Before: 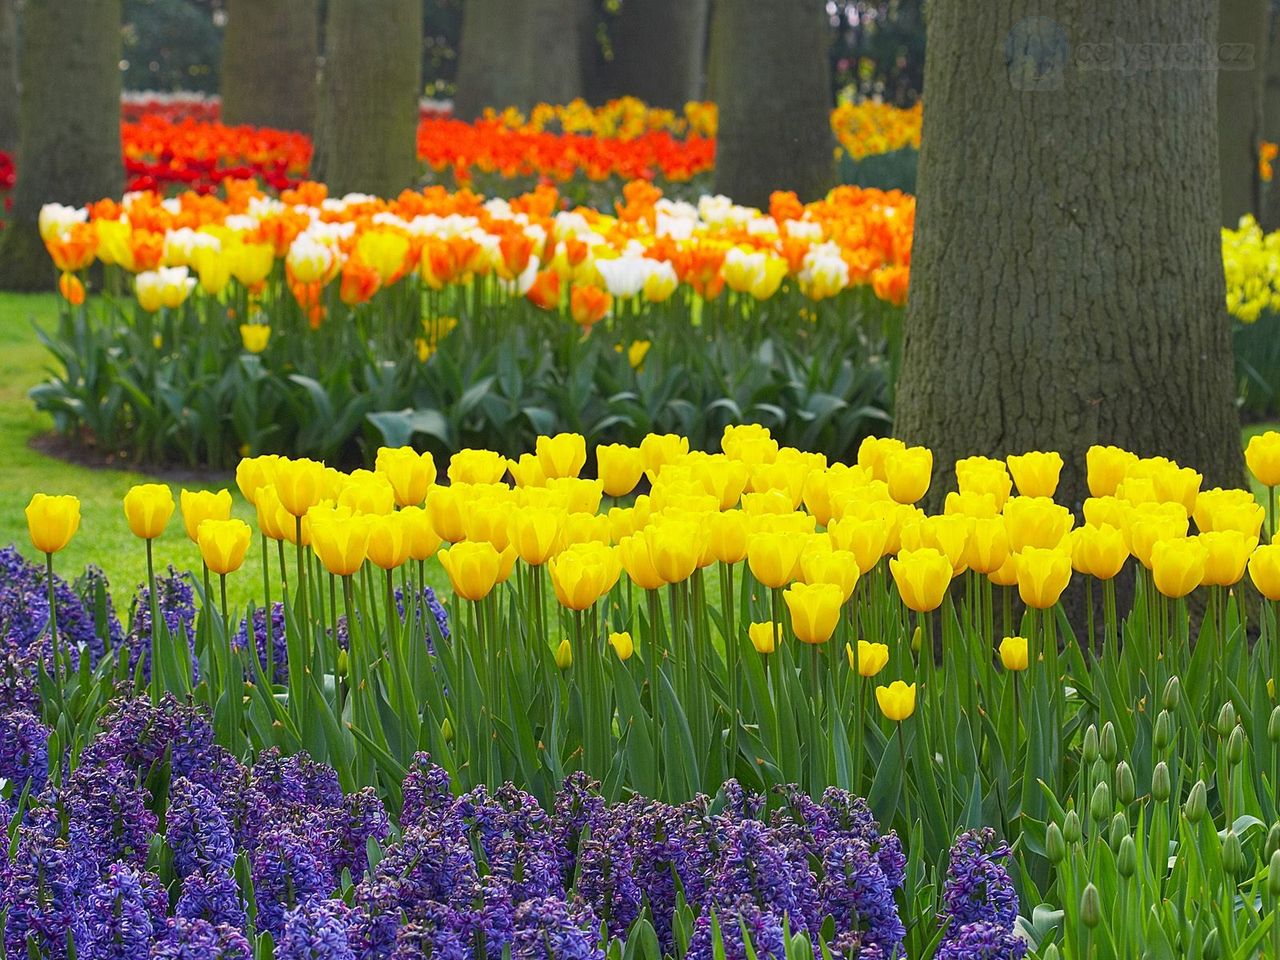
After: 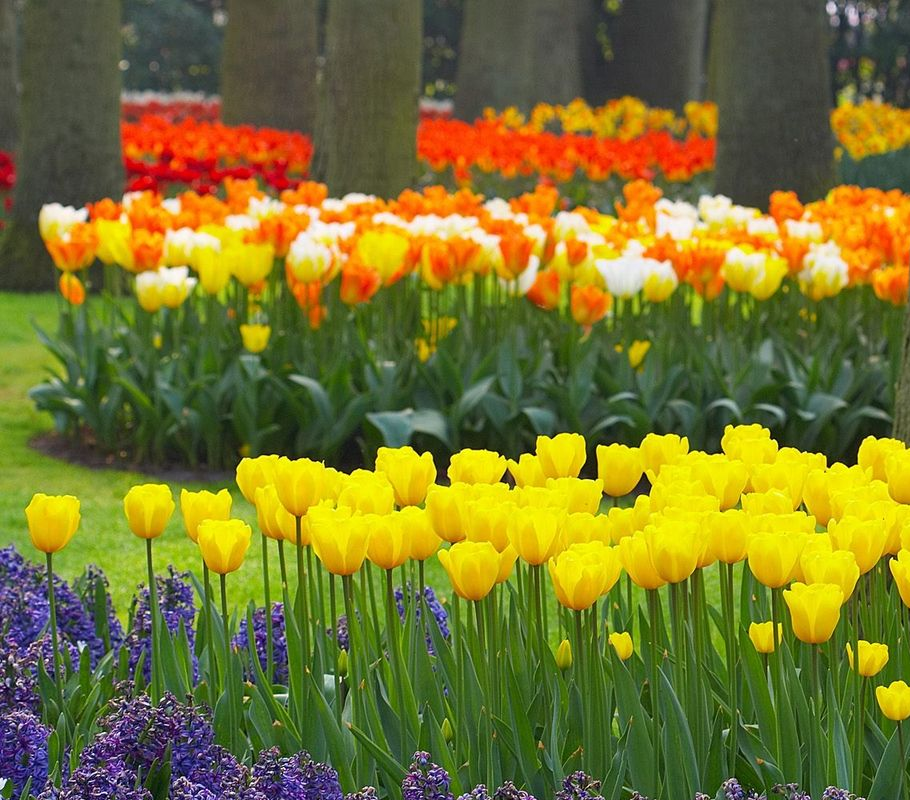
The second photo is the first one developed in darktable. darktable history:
rgb levels: preserve colors max RGB
crop: right 28.885%, bottom 16.626%
